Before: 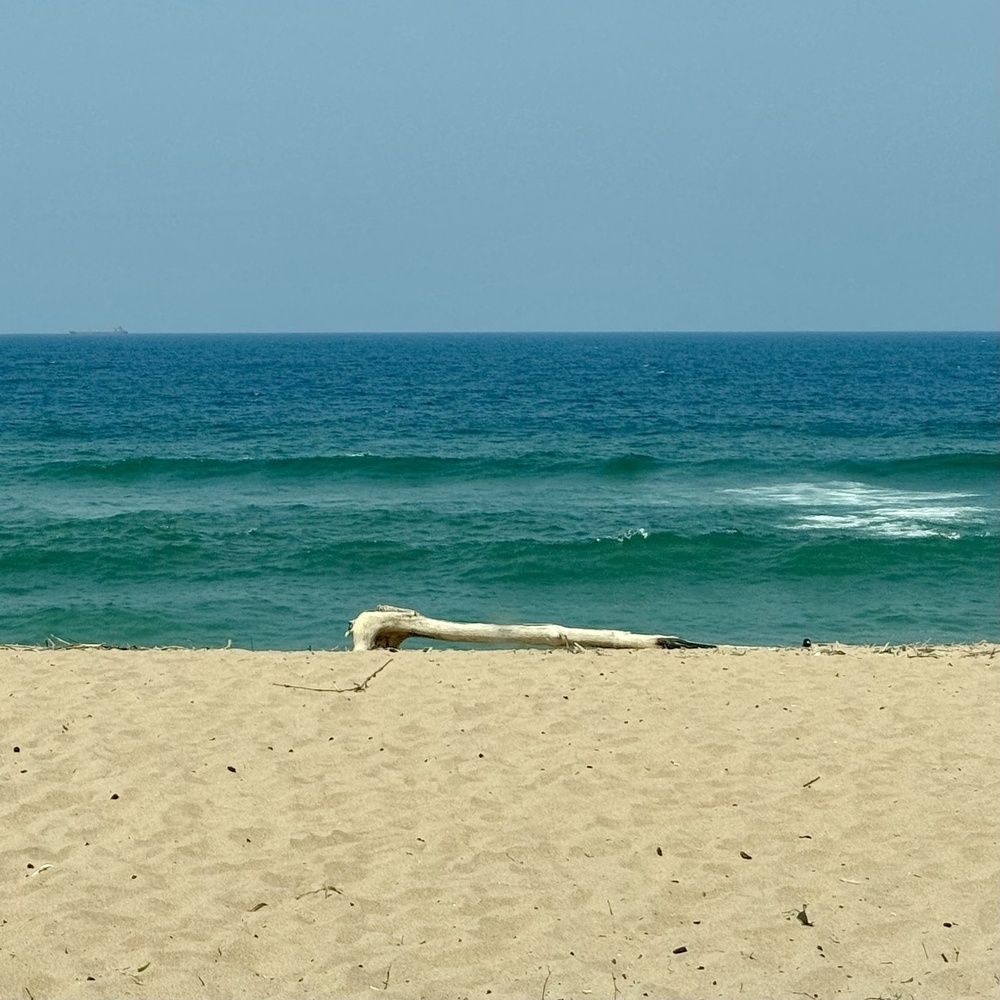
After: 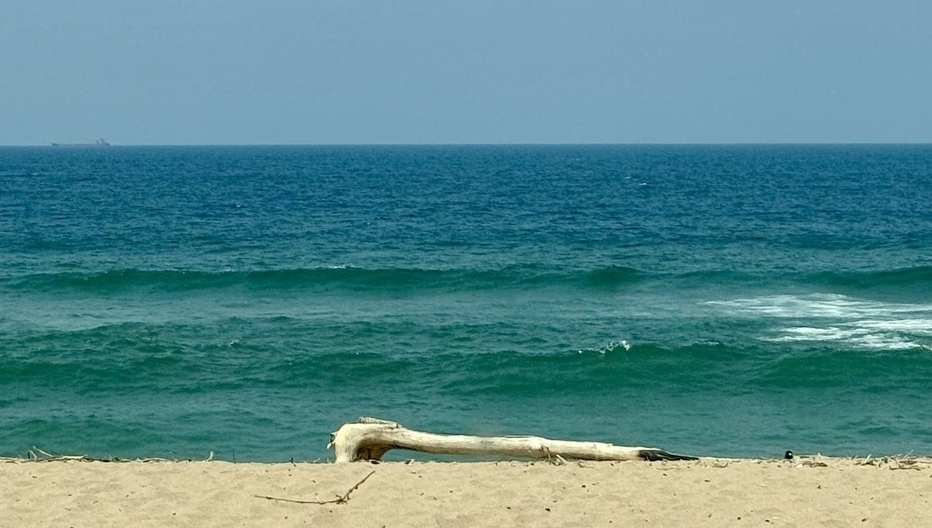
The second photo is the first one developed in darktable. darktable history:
crop: left 1.849%, top 18.836%, right 4.935%, bottom 28.324%
tone equalizer: -8 EV -0.549 EV, mask exposure compensation -0.512 EV
